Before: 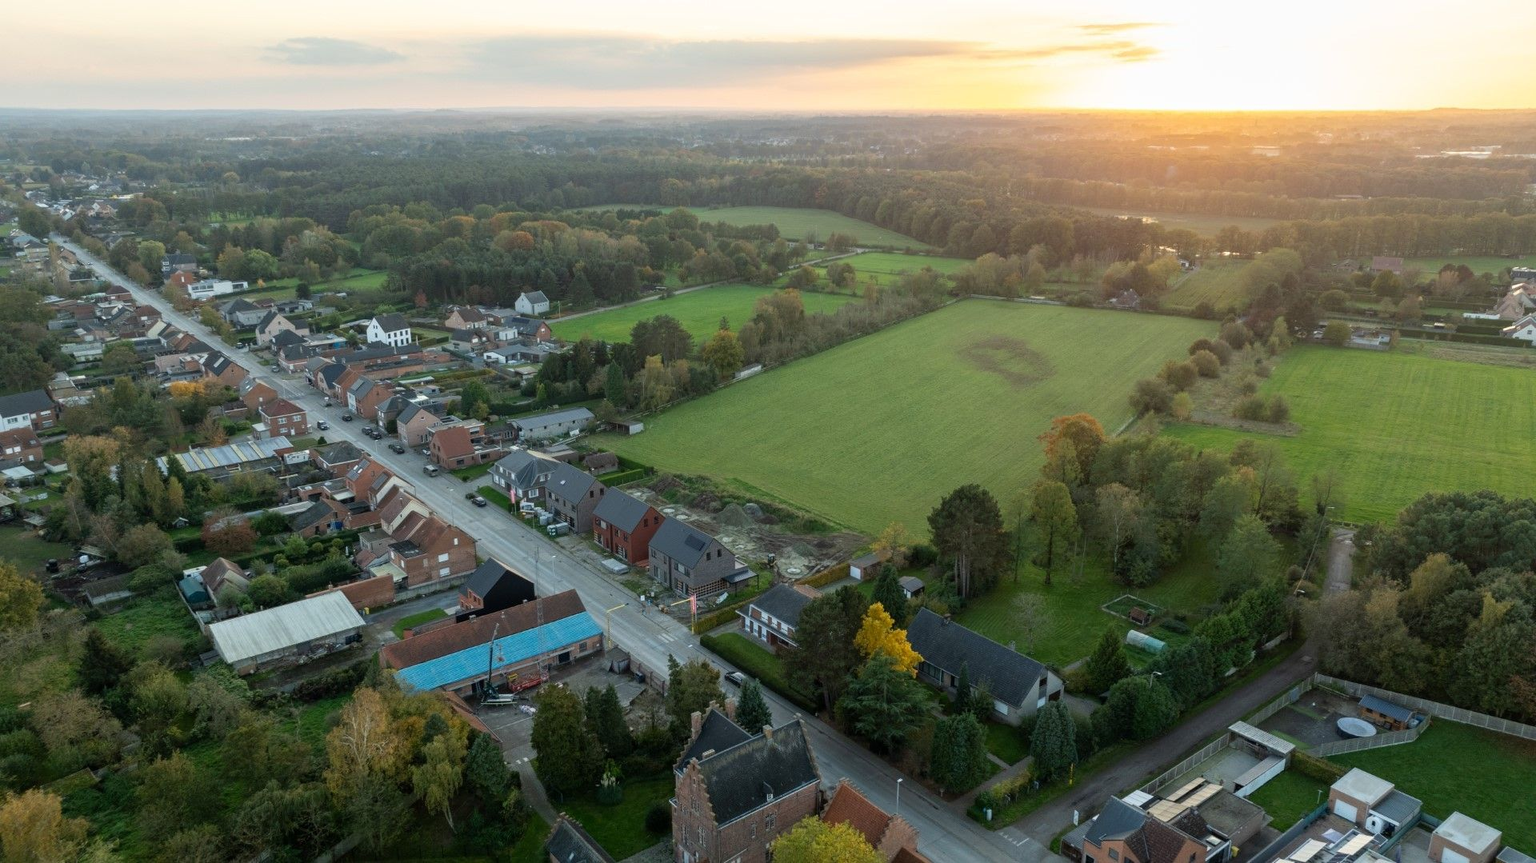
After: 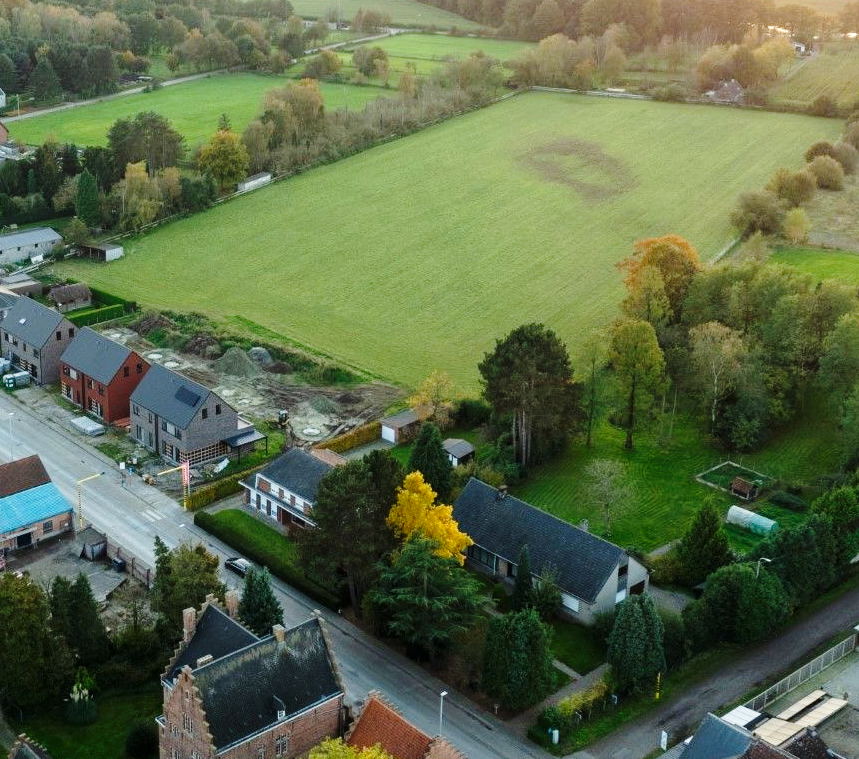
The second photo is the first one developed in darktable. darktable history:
base curve: curves: ch0 [(0, 0) (0.028, 0.03) (0.121, 0.232) (0.46, 0.748) (0.859, 0.968) (1, 1)], preserve colors none
crop: left 35.496%, top 26.172%, right 19.742%, bottom 3.444%
